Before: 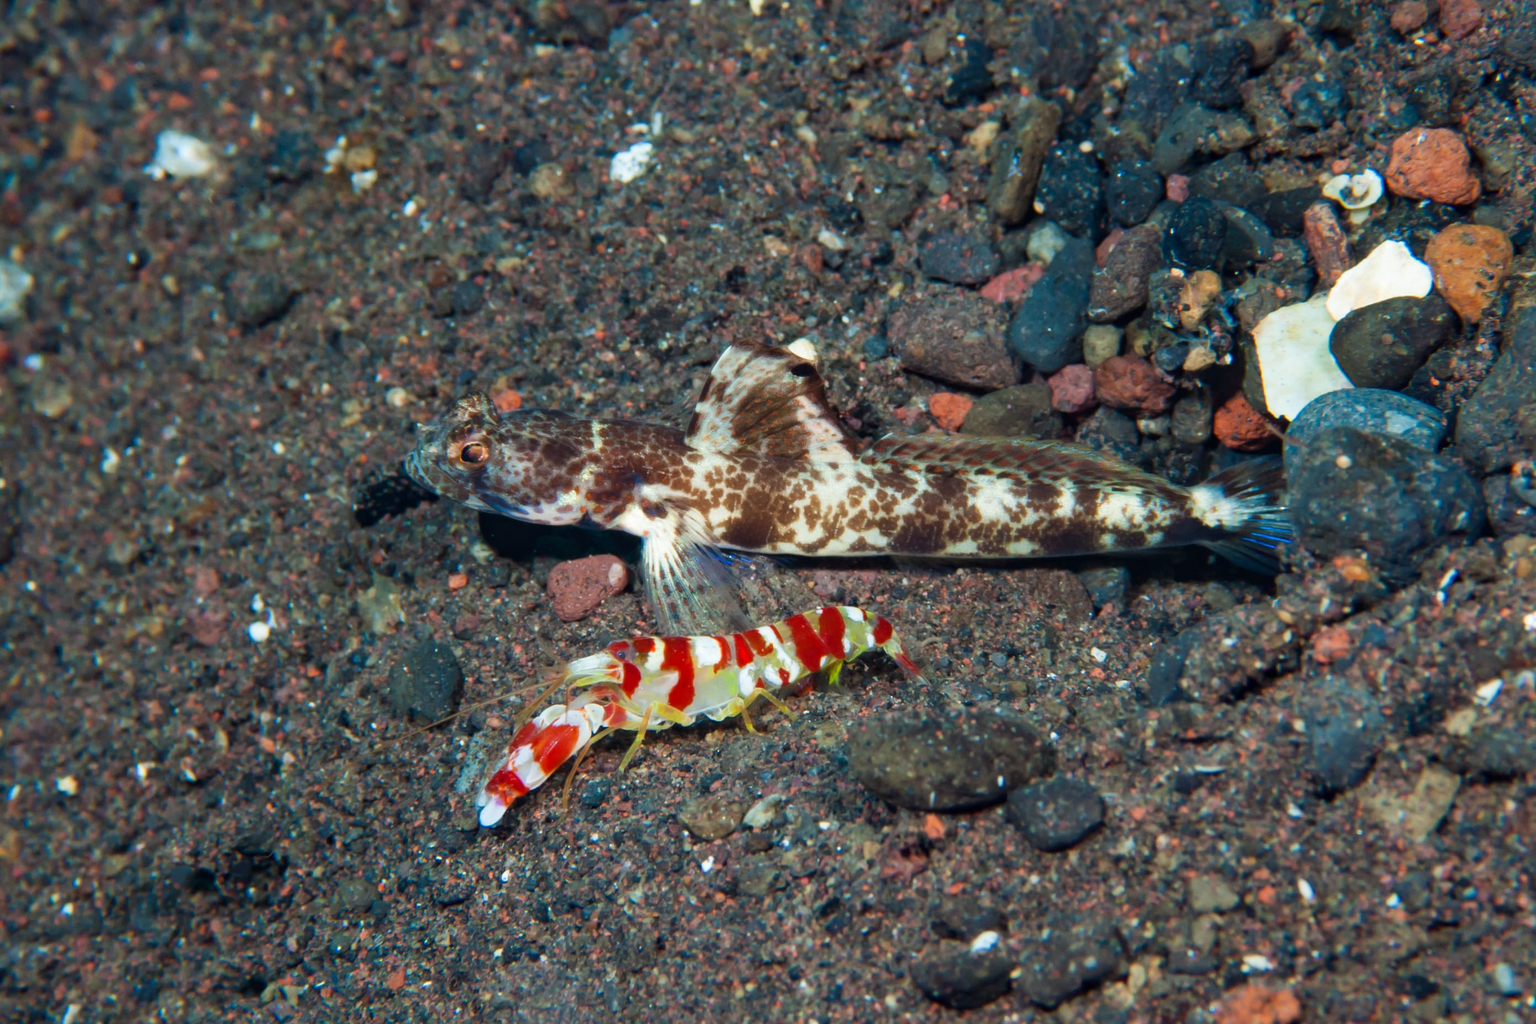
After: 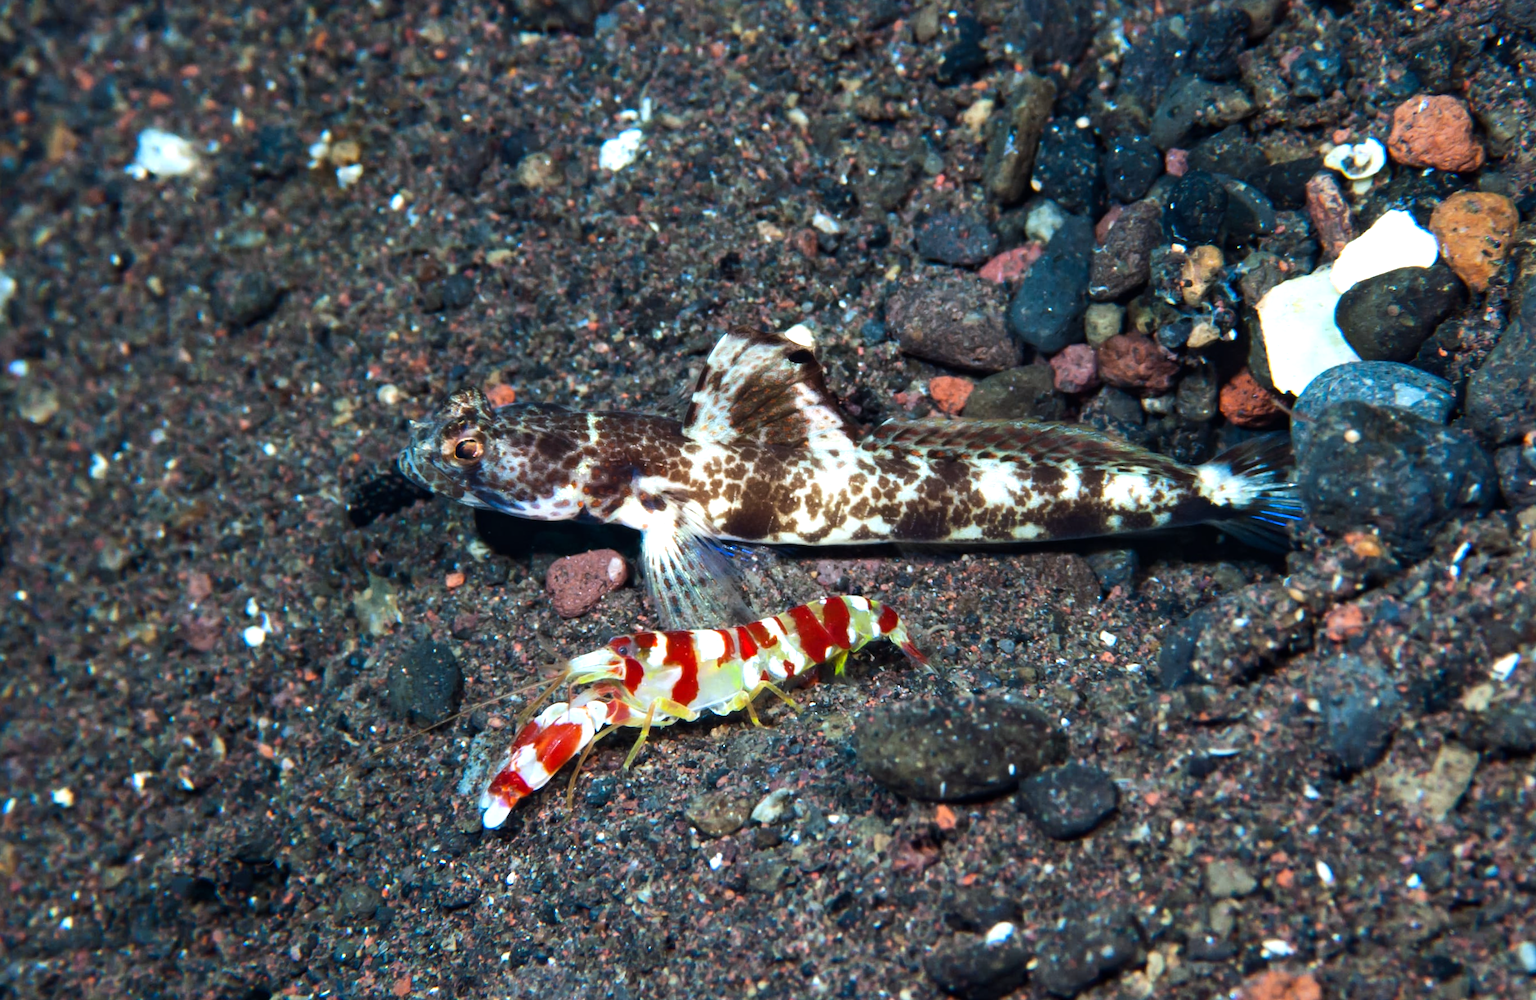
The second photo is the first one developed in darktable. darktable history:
tone equalizer: -8 EV -0.75 EV, -7 EV -0.7 EV, -6 EV -0.6 EV, -5 EV -0.4 EV, -3 EV 0.4 EV, -2 EV 0.6 EV, -1 EV 0.7 EV, +0 EV 0.75 EV, edges refinement/feathering 500, mask exposure compensation -1.57 EV, preserve details no
rotate and perspective: rotation -1.42°, crop left 0.016, crop right 0.984, crop top 0.035, crop bottom 0.965
crop: top 0.05%, bottom 0.098%
white balance: red 0.954, blue 1.079
